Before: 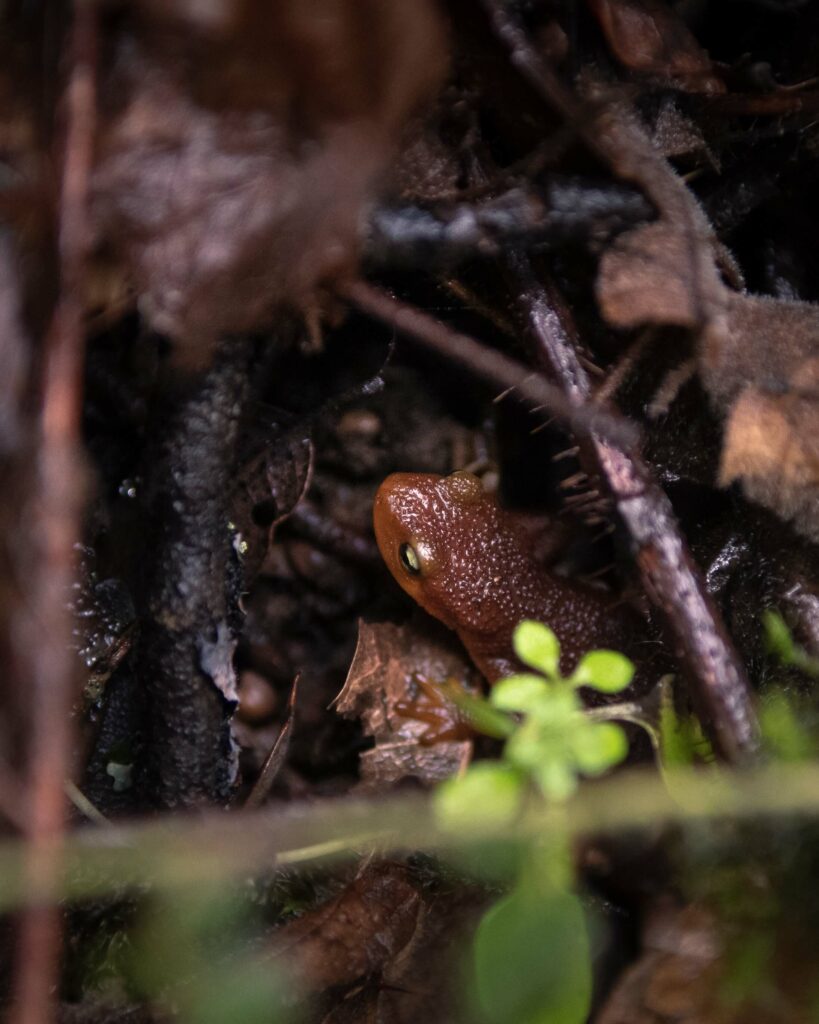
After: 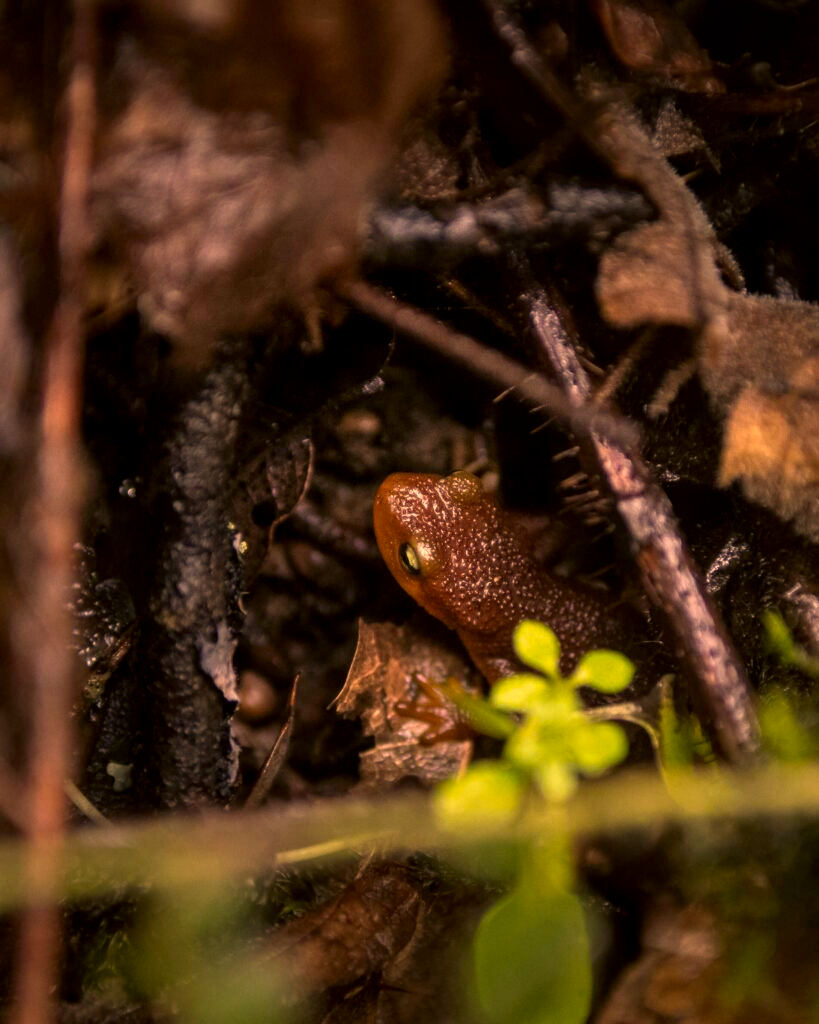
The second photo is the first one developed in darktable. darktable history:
local contrast: on, module defaults
color correction: highlights a* 18.16, highlights b* 35.38, shadows a* 1.04, shadows b* 5.85, saturation 1.05
